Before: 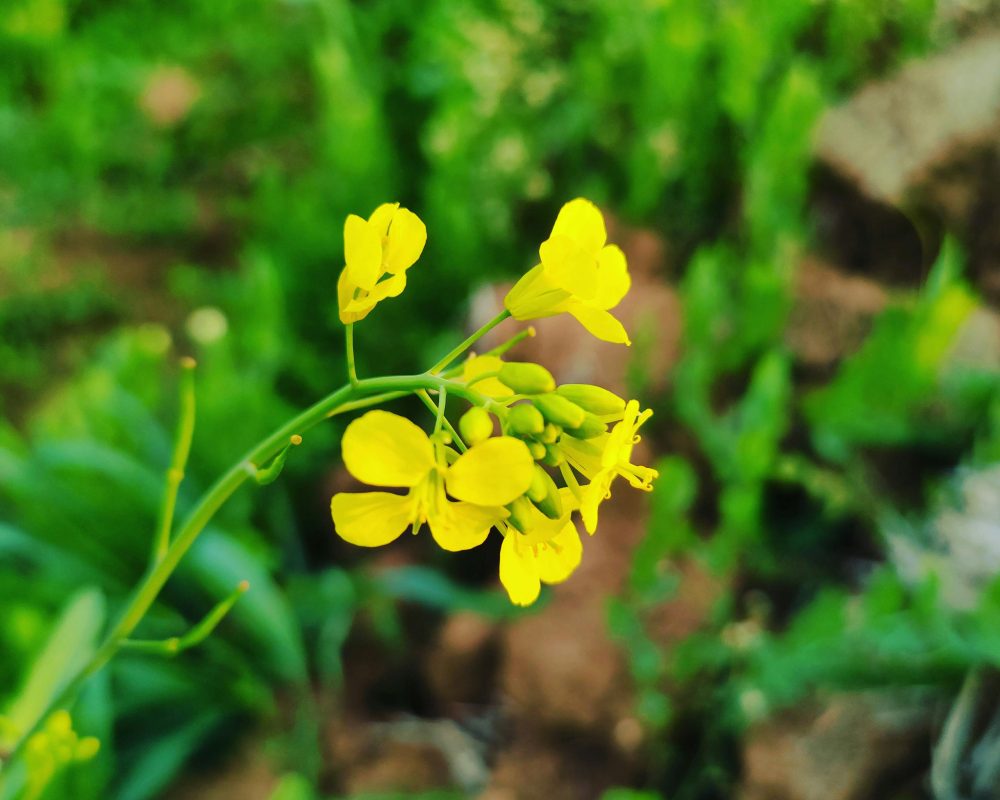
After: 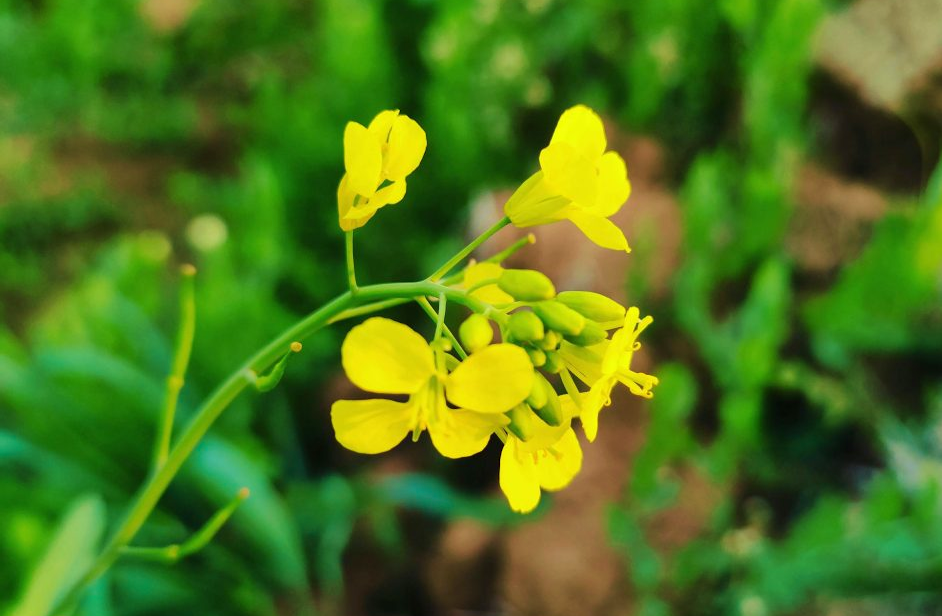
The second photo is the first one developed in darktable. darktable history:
crop and rotate: angle 0.03°, top 11.643%, right 5.651%, bottom 11.189%
velvia: on, module defaults
